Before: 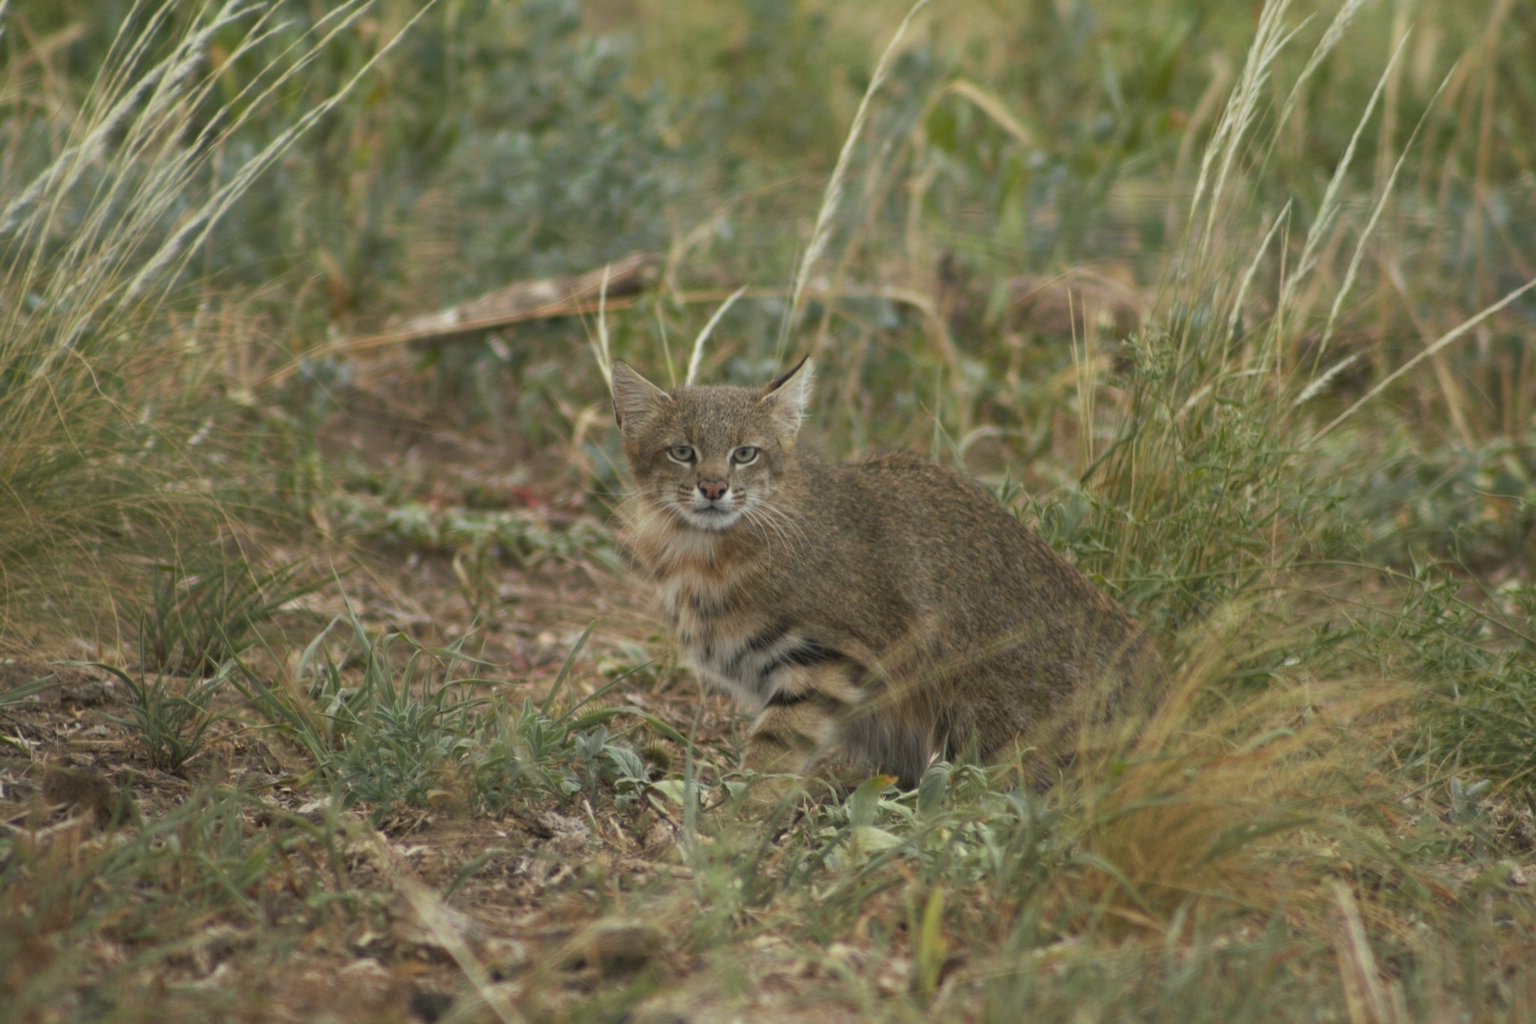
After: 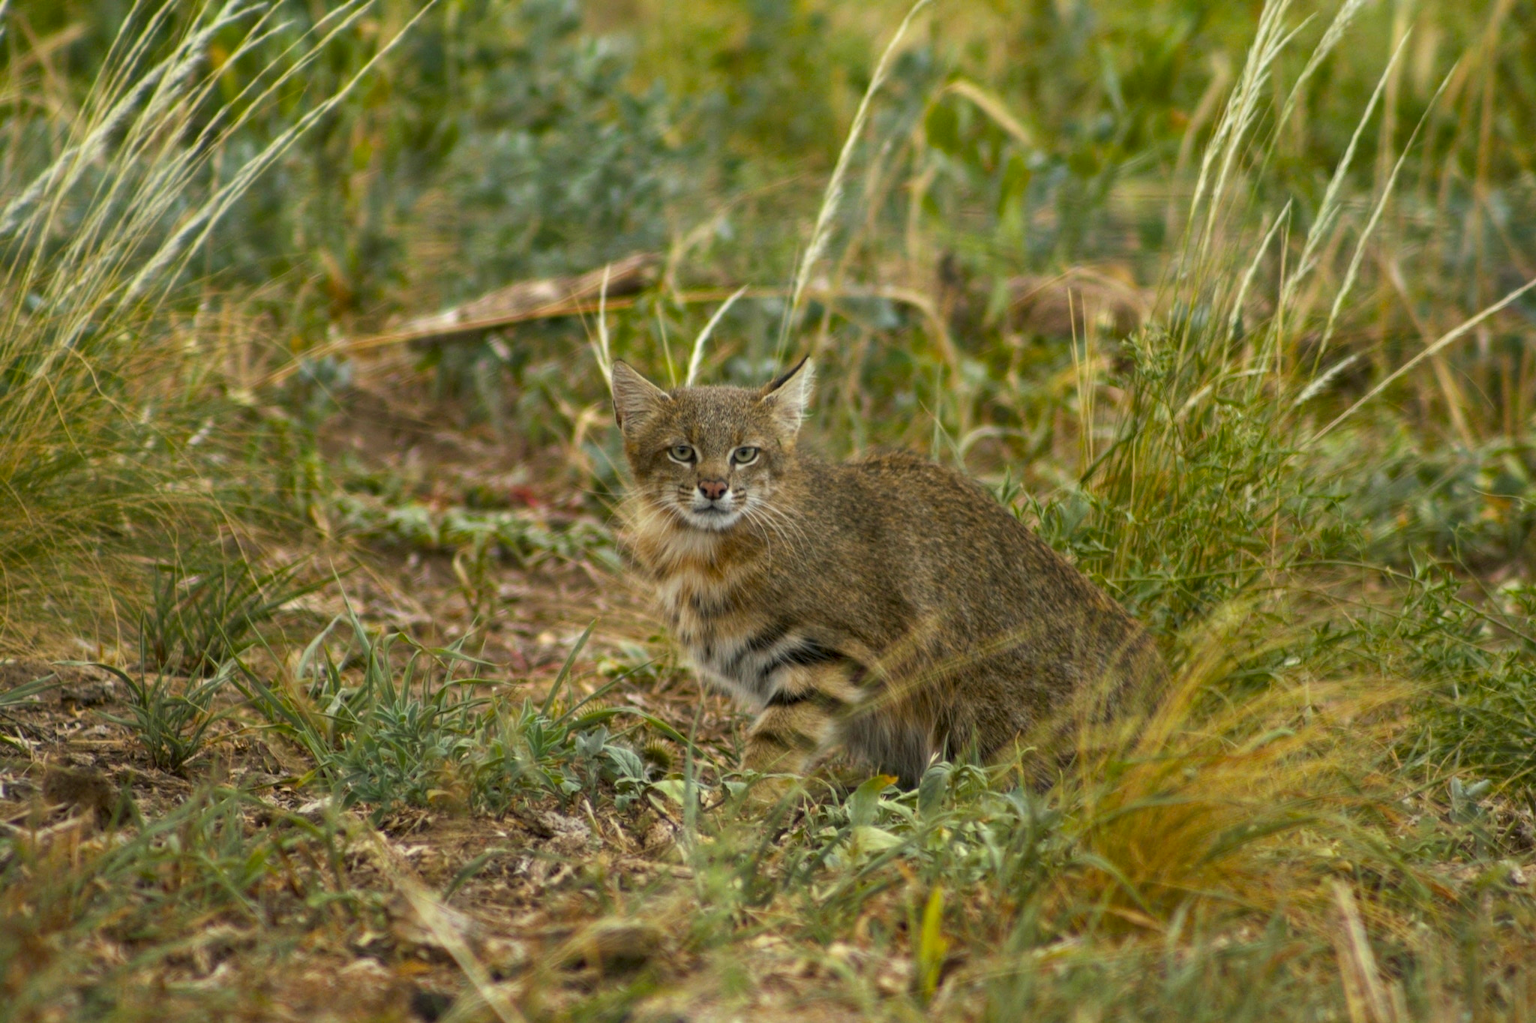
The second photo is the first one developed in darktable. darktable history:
color balance rgb: linear chroma grading › global chroma 14.847%, perceptual saturation grading › global saturation 29.619%, global vibrance 20%
local contrast: detail 144%
shadows and highlights: shadows 49.38, highlights -41.08, soften with gaussian
